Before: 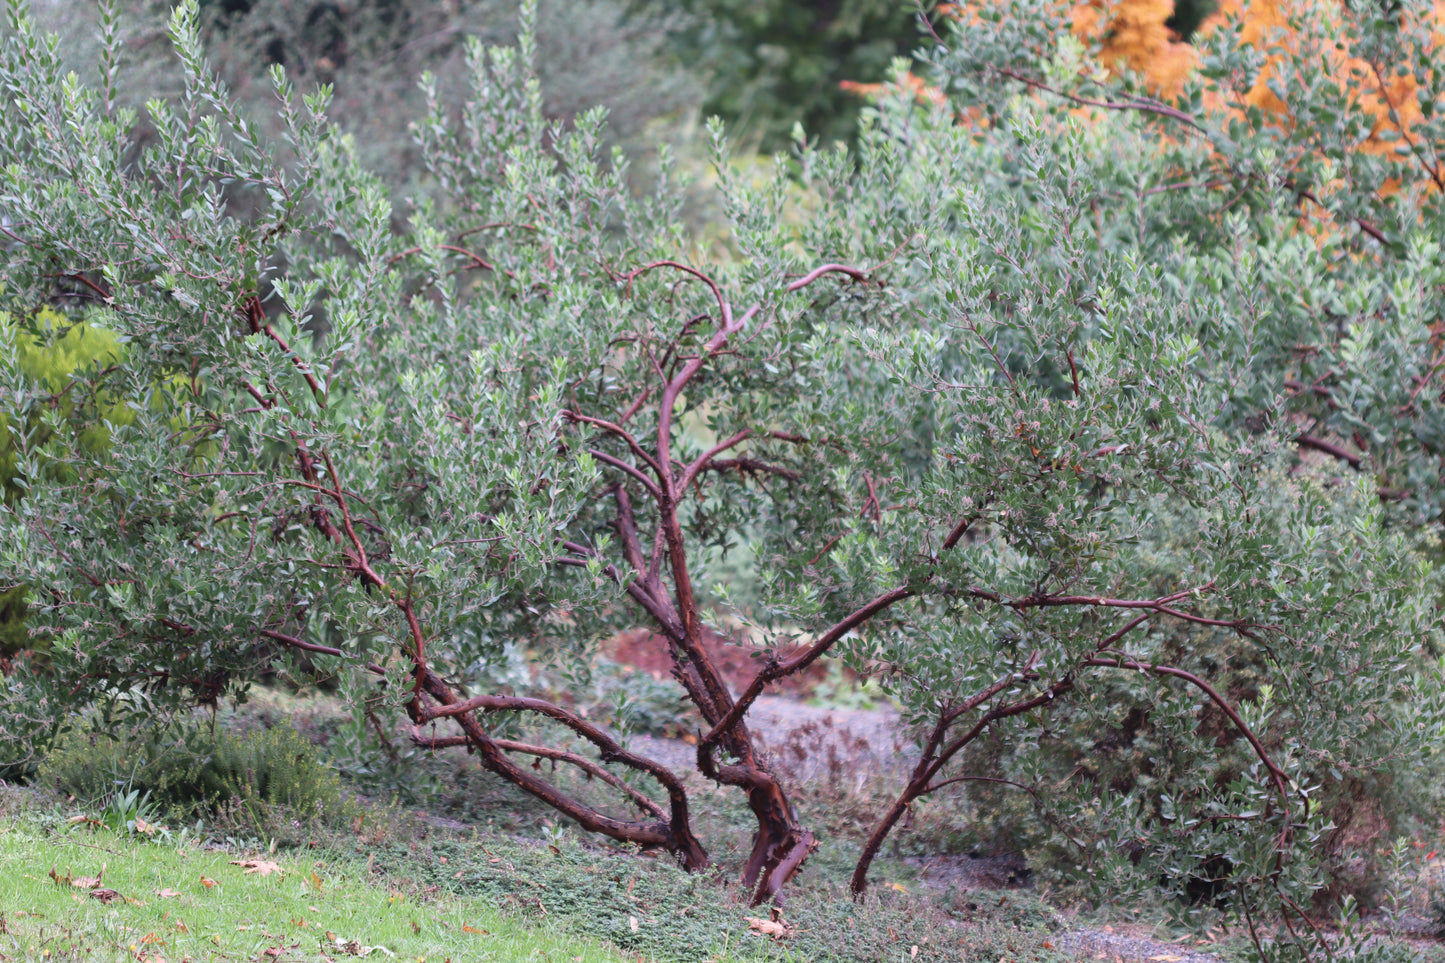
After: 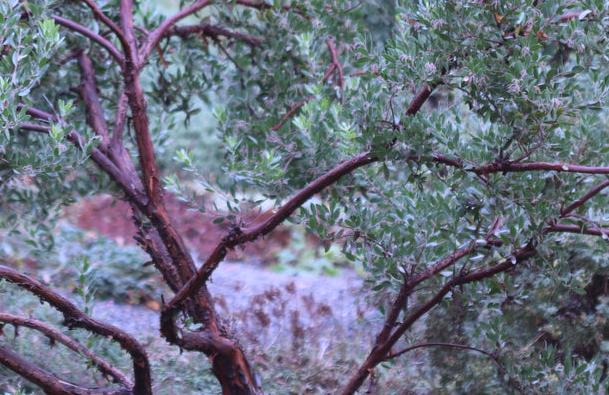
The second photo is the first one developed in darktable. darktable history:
white balance: red 0.948, green 1.02, blue 1.176
crop: left 37.221%, top 45.169%, right 20.63%, bottom 13.777%
